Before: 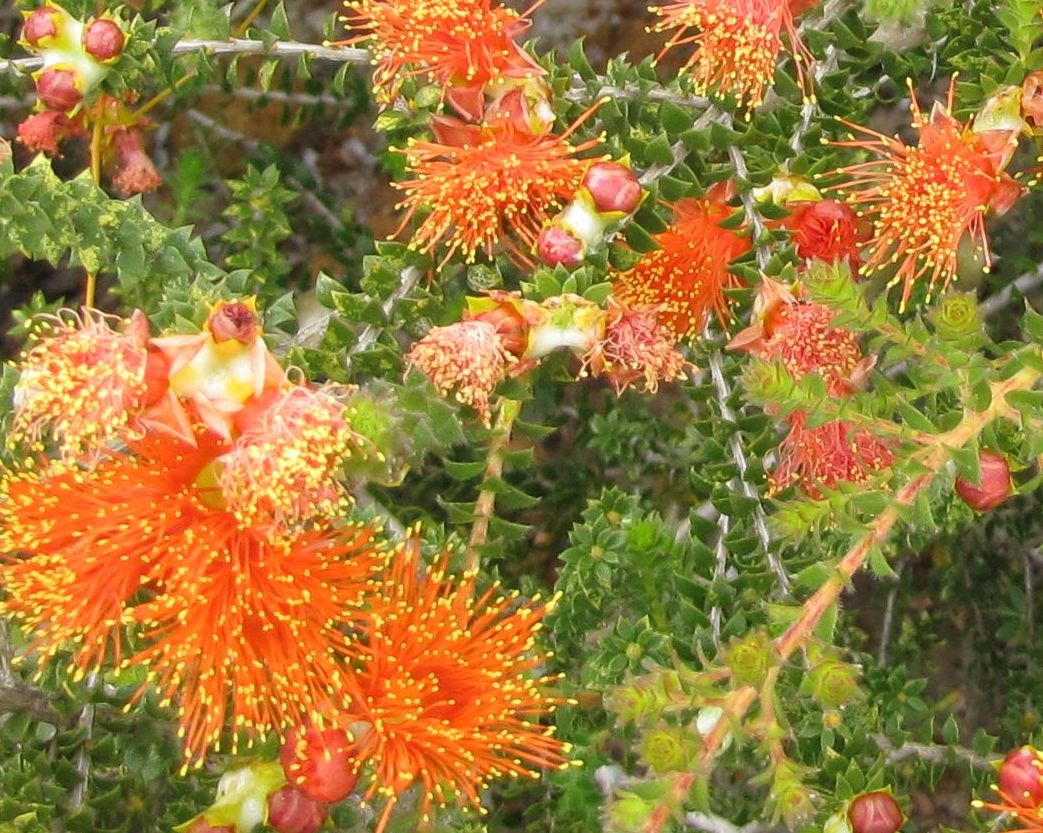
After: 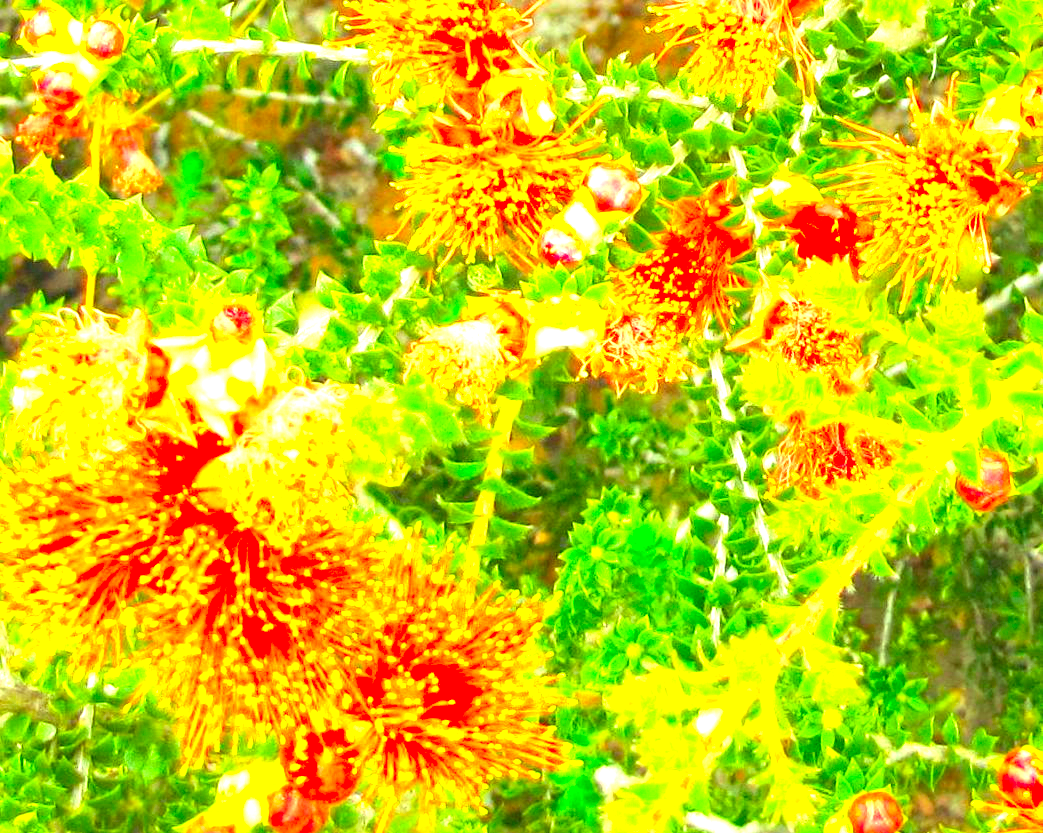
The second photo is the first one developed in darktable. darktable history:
exposure: exposure 2.003 EV, compensate exposure bias true, compensate highlight preservation false
color correction: highlights a* -11.01, highlights b* 9.93, saturation 1.71
tone equalizer: on, module defaults
